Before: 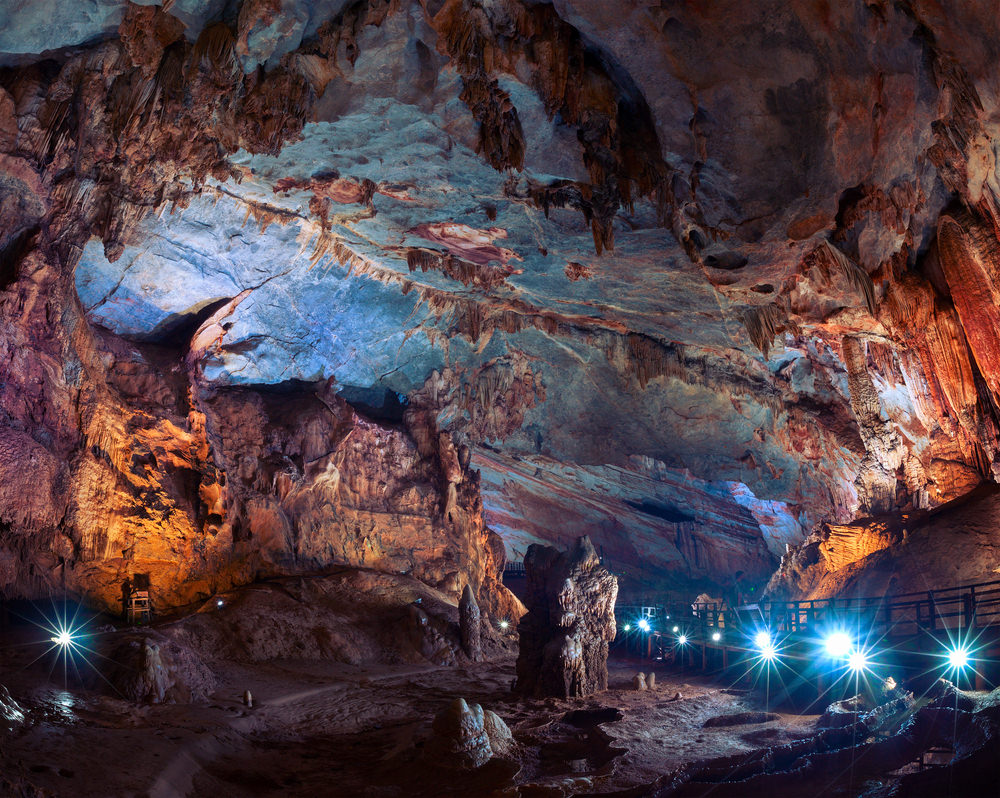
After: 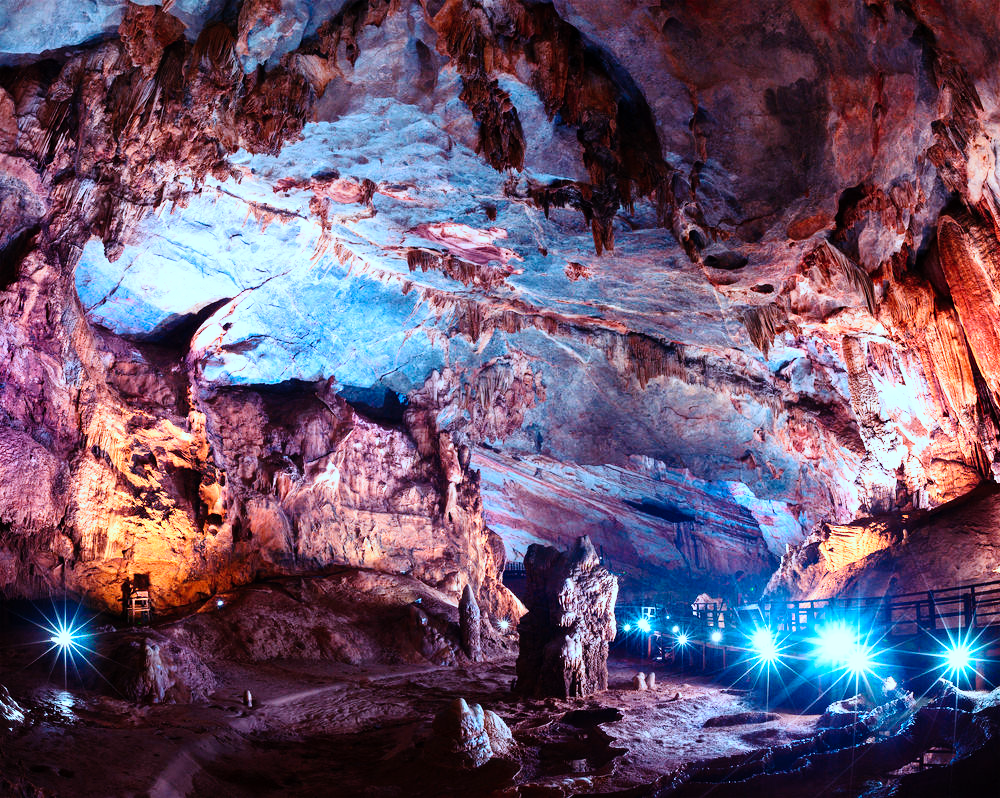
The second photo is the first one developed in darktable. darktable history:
white balance: red 1.188, blue 1.11
color correction: highlights a* -10.69, highlights b* -19.19
tone equalizer: -8 EV -0.417 EV, -7 EV -0.389 EV, -6 EV -0.333 EV, -5 EV -0.222 EV, -3 EV 0.222 EV, -2 EV 0.333 EV, -1 EV 0.389 EV, +0 EV 0.417 EV, edges refinement/feathering 500, mask exposure compensation -1.57 EV, preserve details no
base curve: curves: ch0 [(0, 0) (0.008, 0.007) (0.022, 0.029) (0.048, 0.089) (0.092, 0.197) (0.191, 0.399) (0.275, 0.534) (0.357, 0.65) (0.477, 0.78) (0.542, 0.833) (0.799, 0.973) (1, 1)], preserve colors none
